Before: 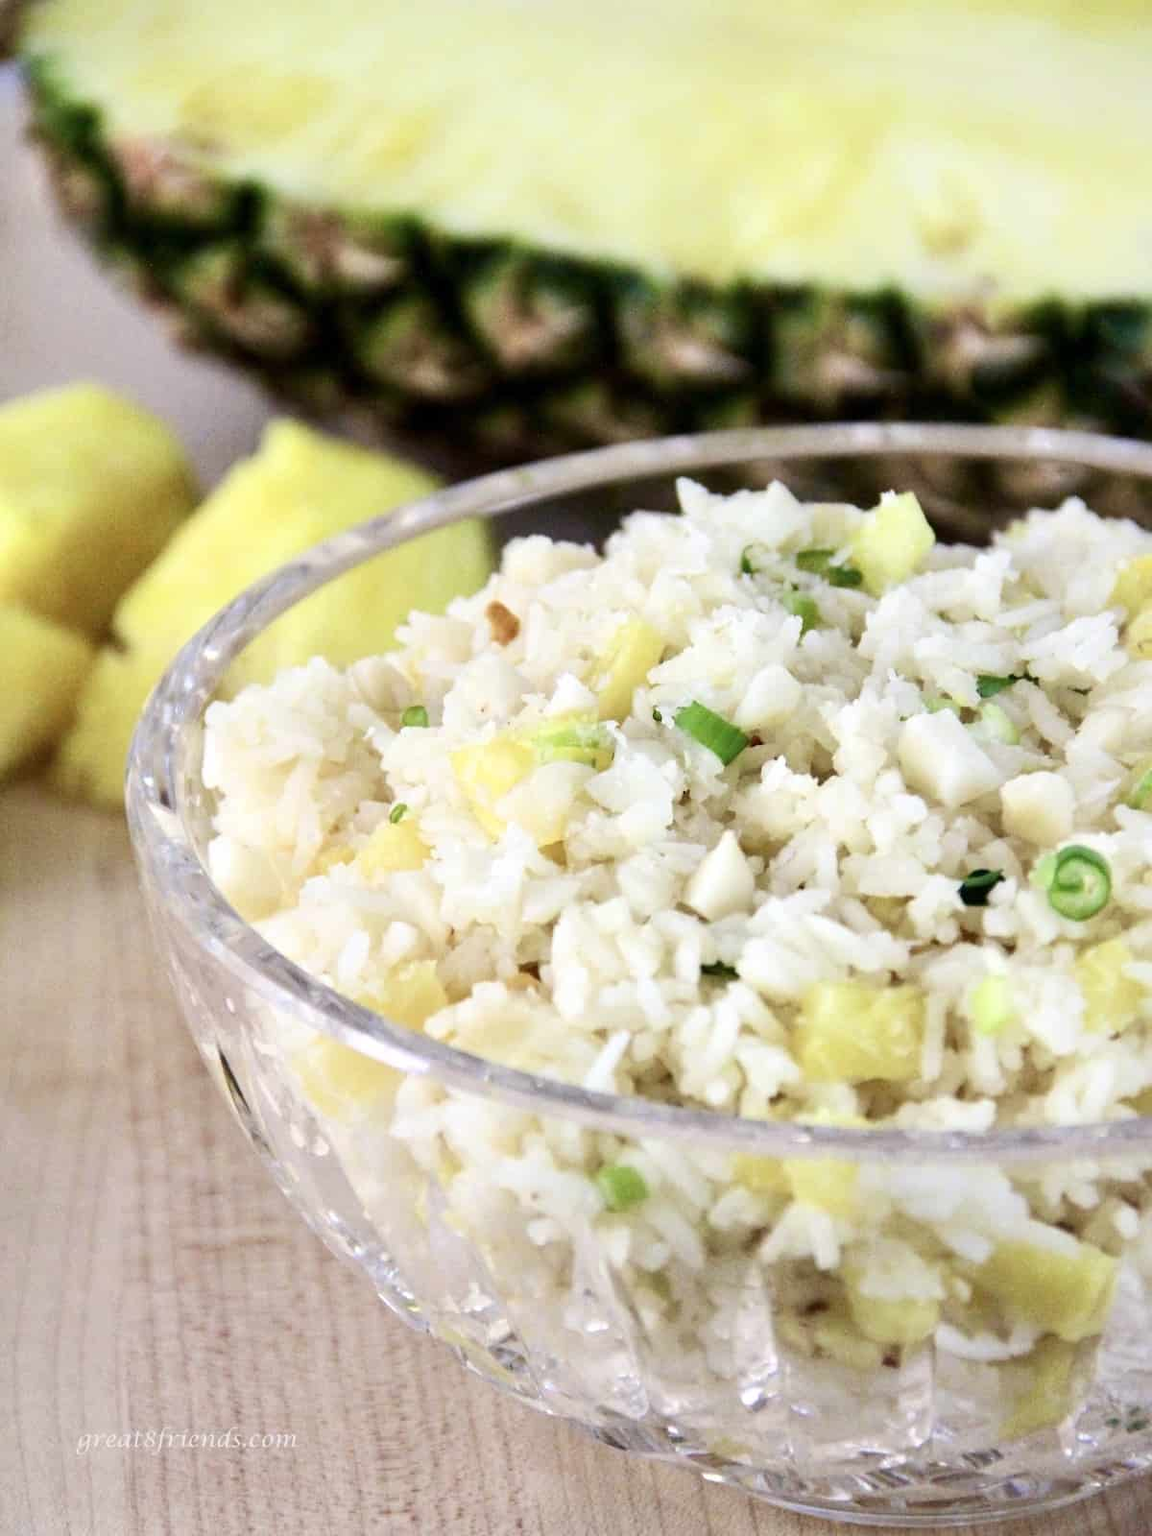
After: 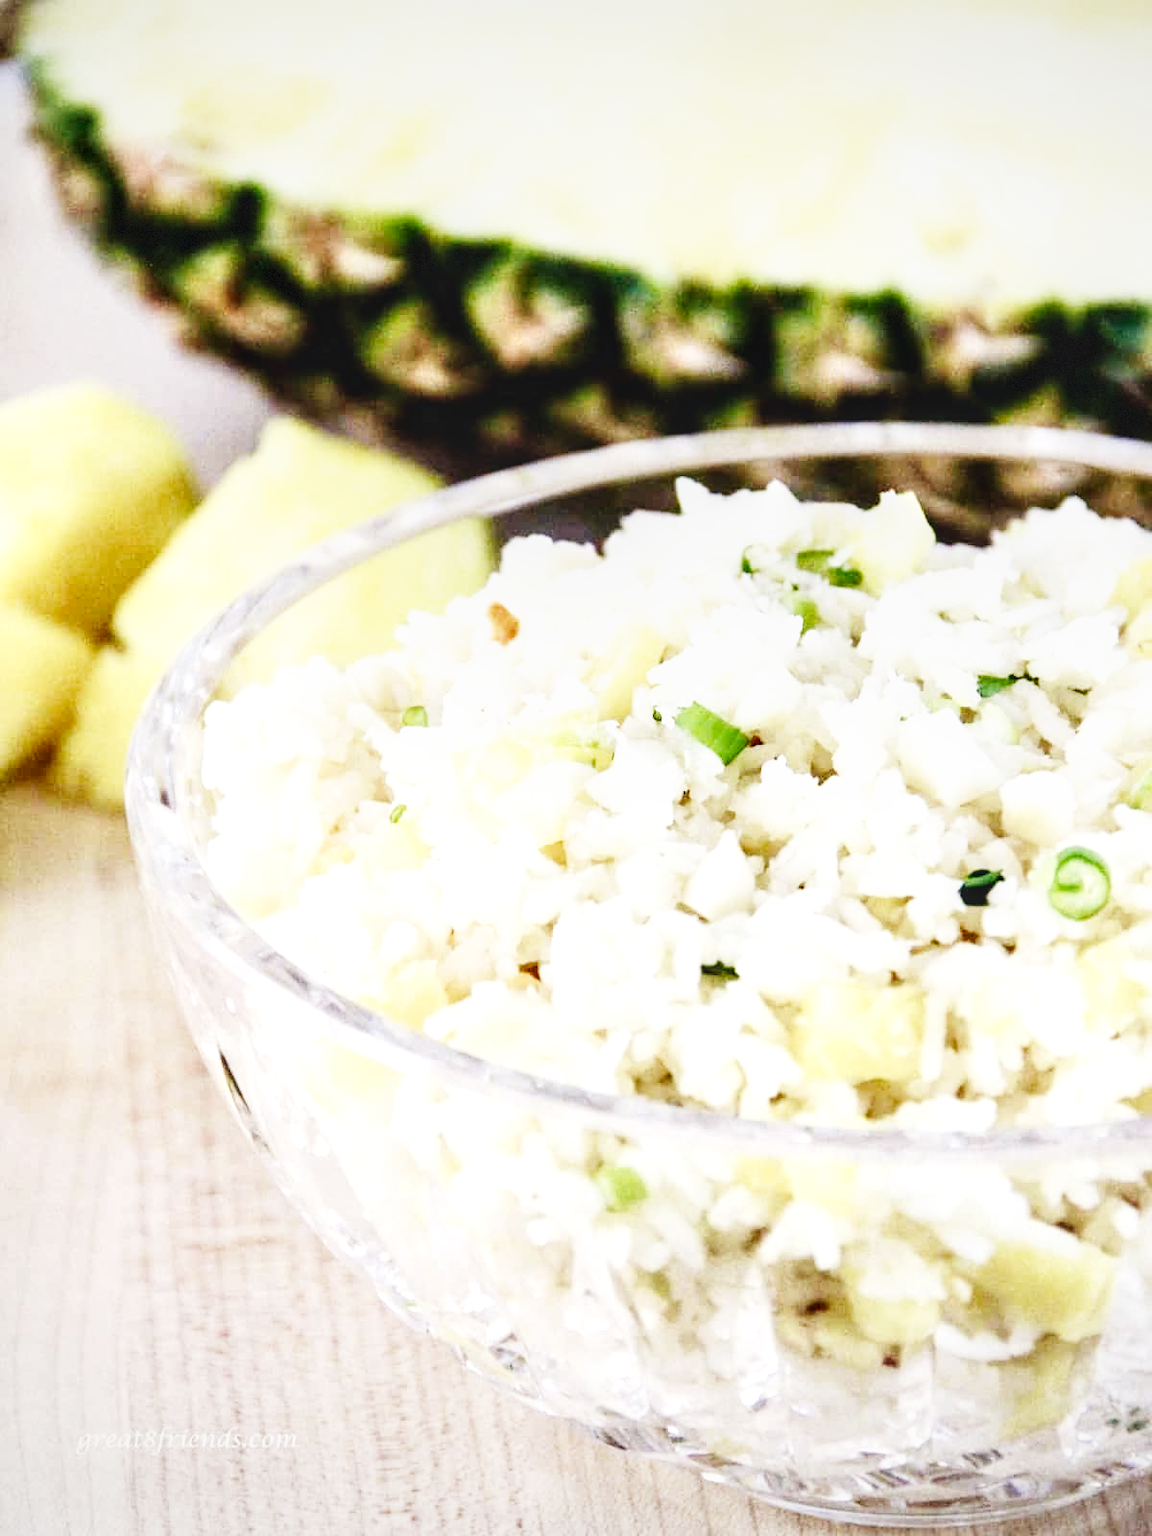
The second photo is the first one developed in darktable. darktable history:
base curve: curves: ch0 [(0, 0.003) (0.001, 0.002) (0.006, 0.004) (0.02, 0.022) (0.048, 0.086) (0.094, 0.234) (0.162, 0.431) (0.258, 0.629) (0.385, 0.8) (0.548, 0.918) (0.751, 0.988) (1, 1)], preserve colors none
vignetting: fall-off start 85%, fall-off radius 80%, brightness -0.182, saturation -0.3, width/height ratio 1.219, dithering 8-bit output, unbound false
local contrast: on, module defaults
